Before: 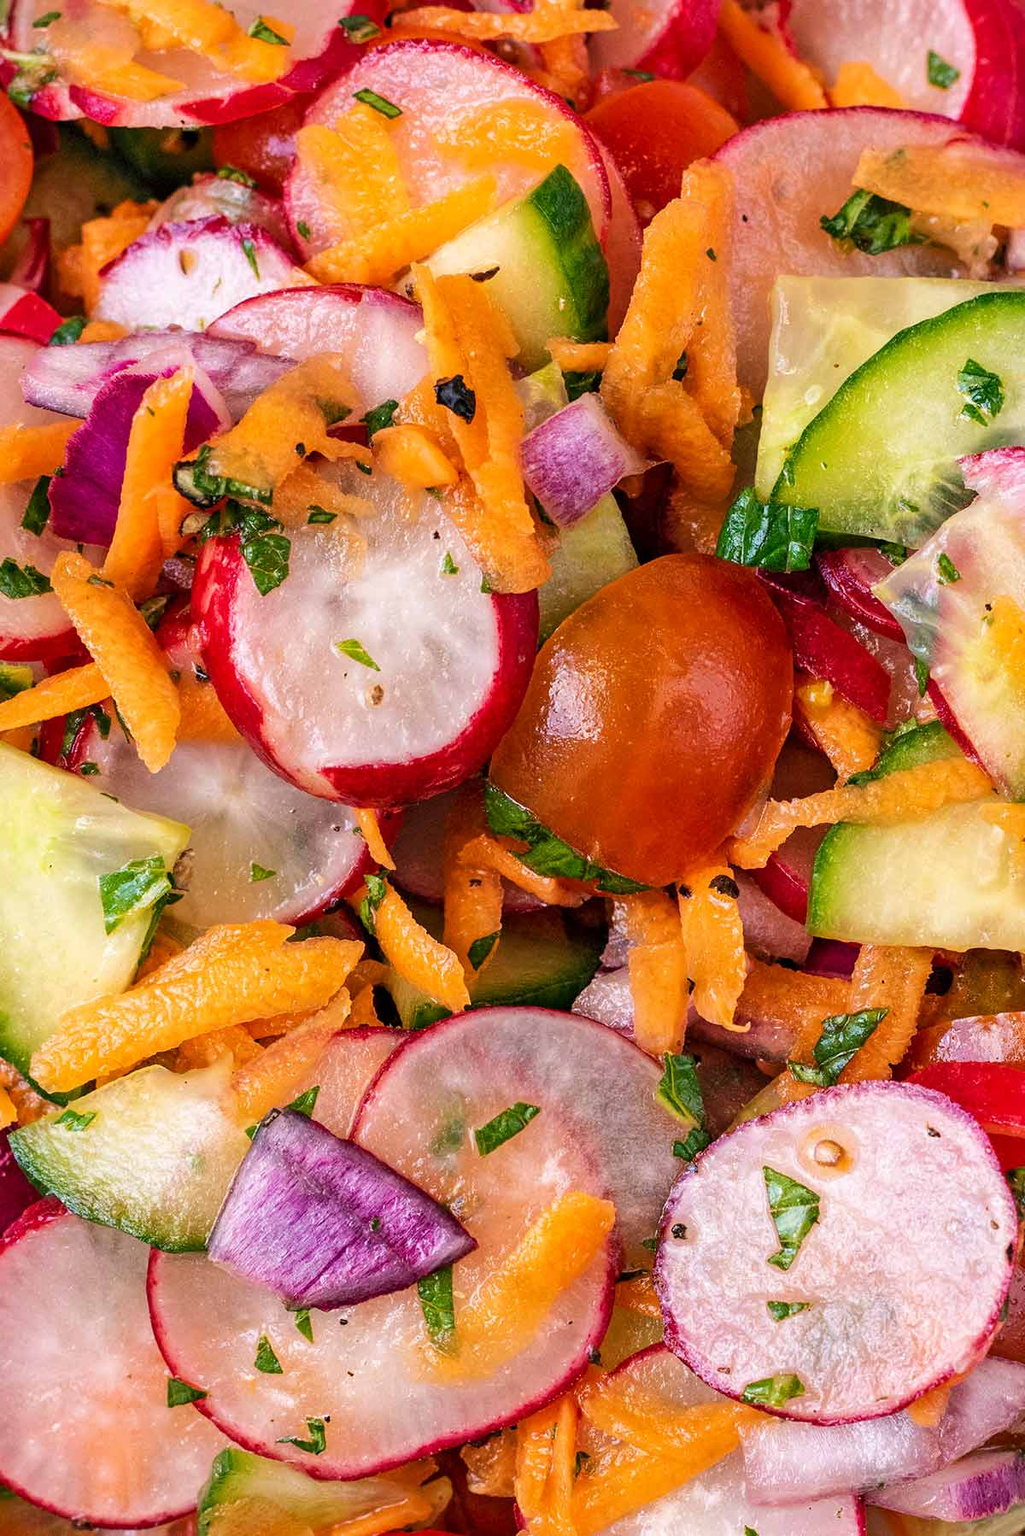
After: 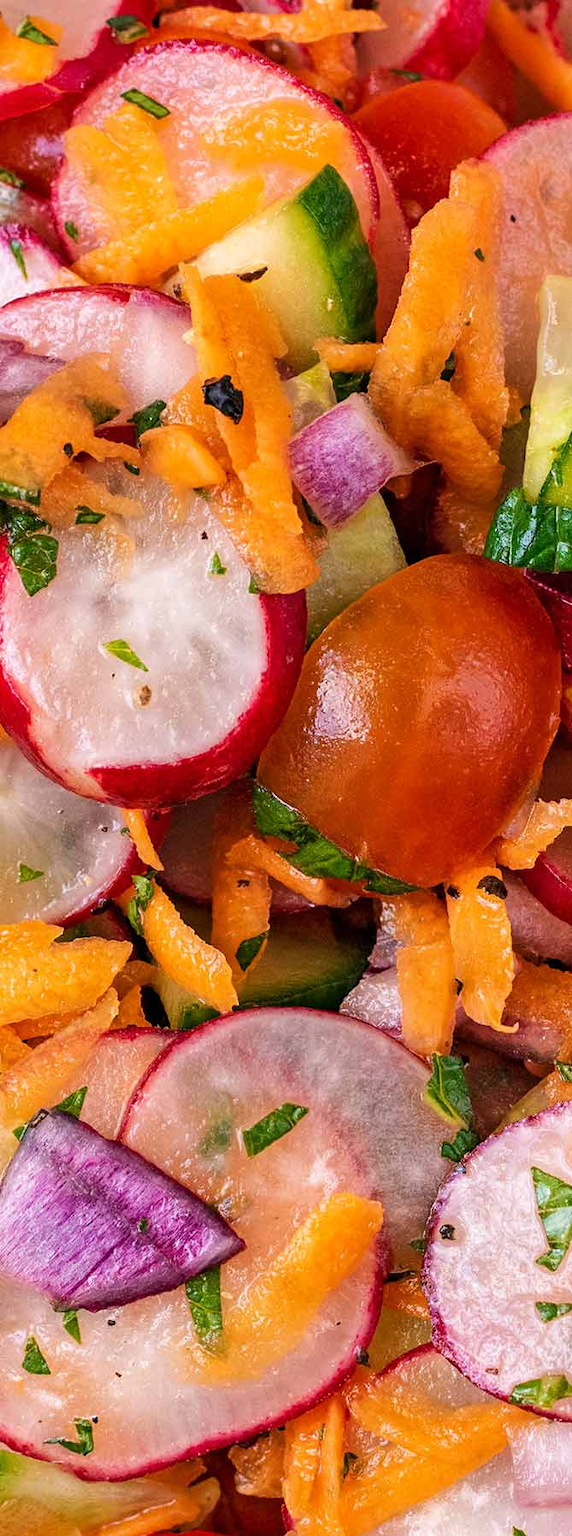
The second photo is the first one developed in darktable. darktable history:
crop and rotate: left 22.701%, right 21.392%
